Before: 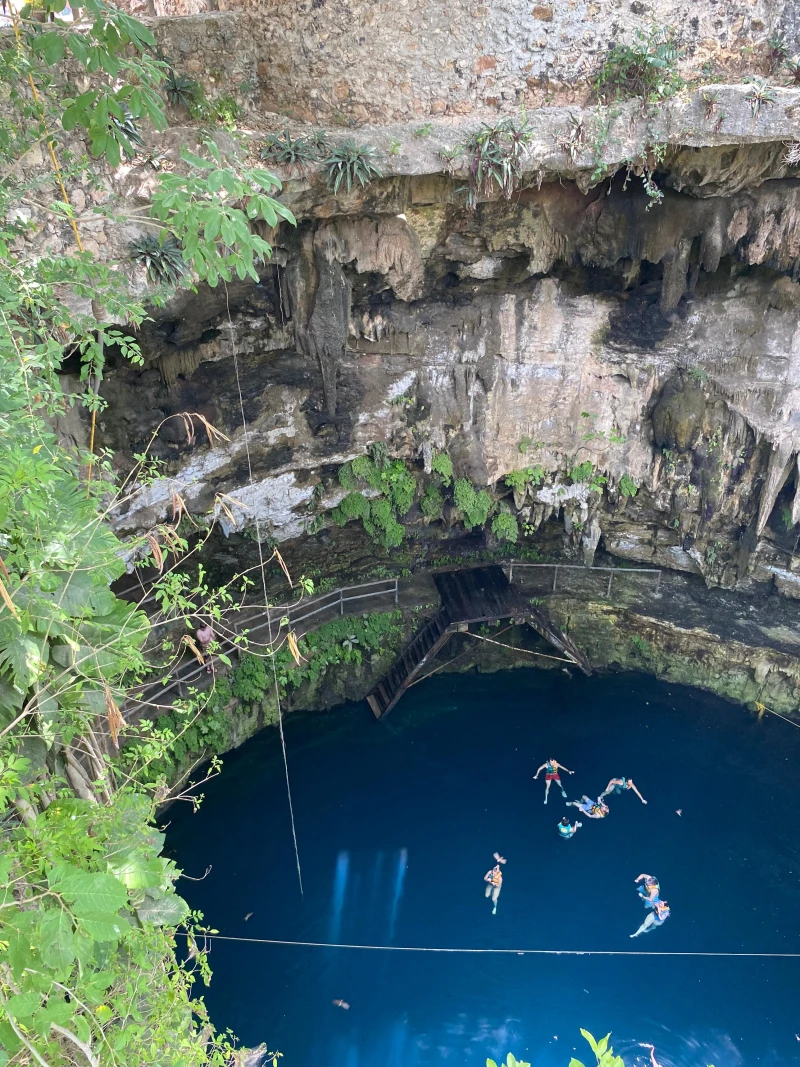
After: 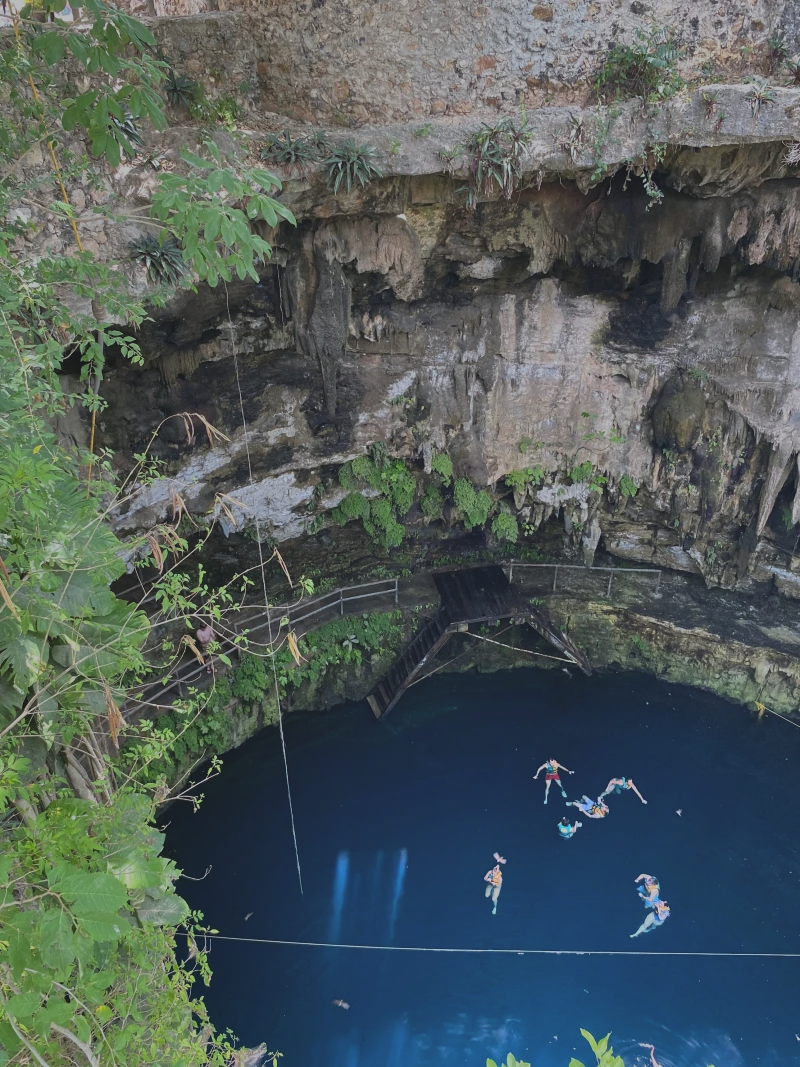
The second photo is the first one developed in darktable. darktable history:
shadows and highlights: soften with gaussian
white balance: red 0.988, blue 1.017
exposure: black level correction -0.016, exposure -1.018 EV, compensate highlight preservation false
rgb levels: preserve colors max RGB
